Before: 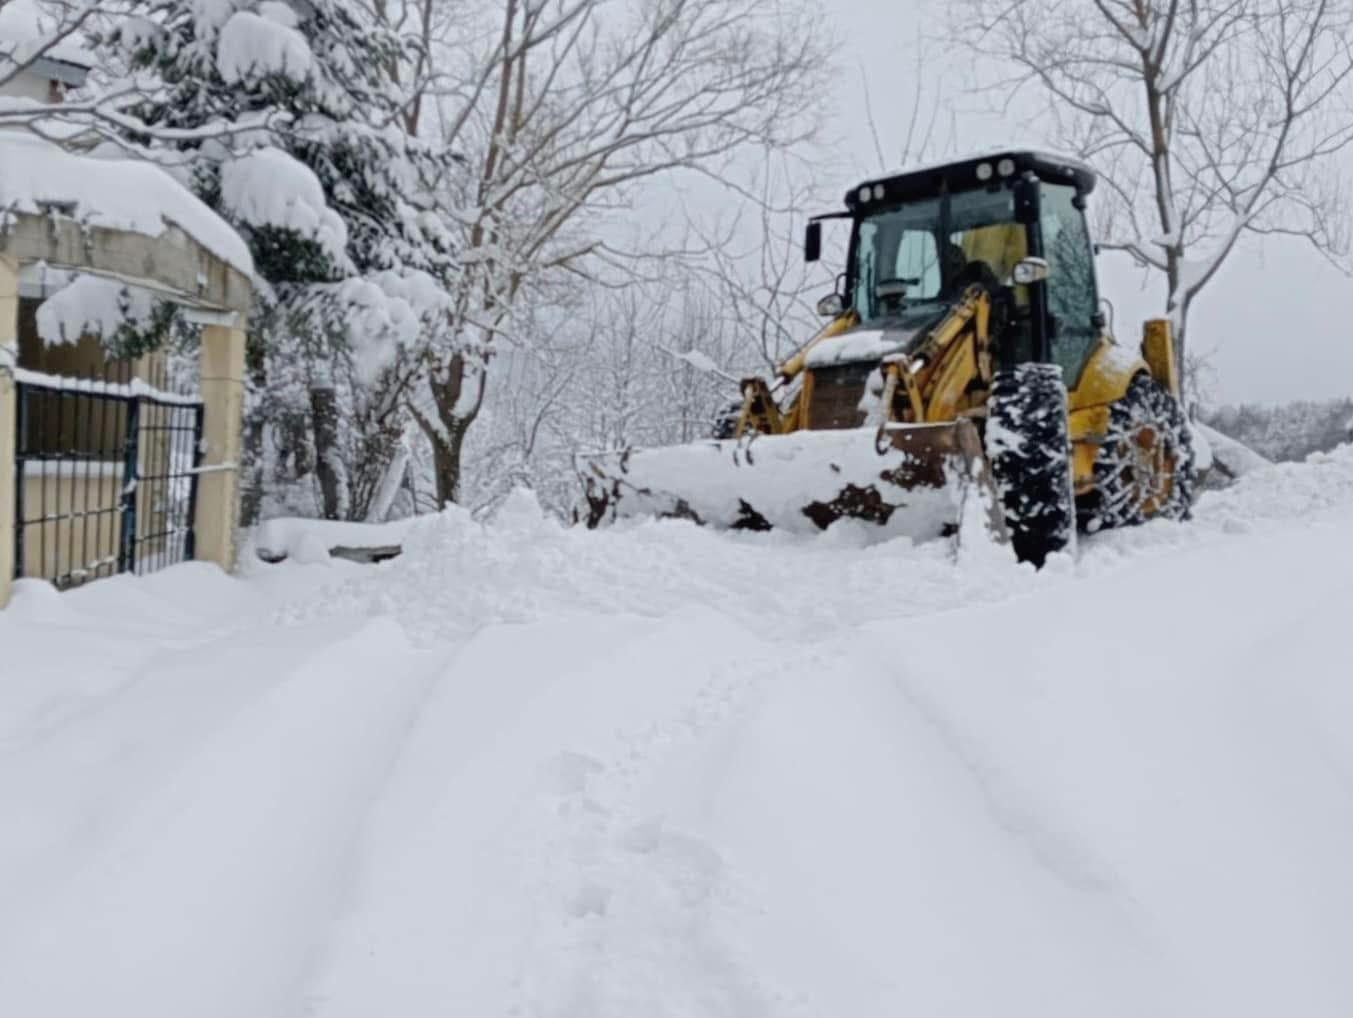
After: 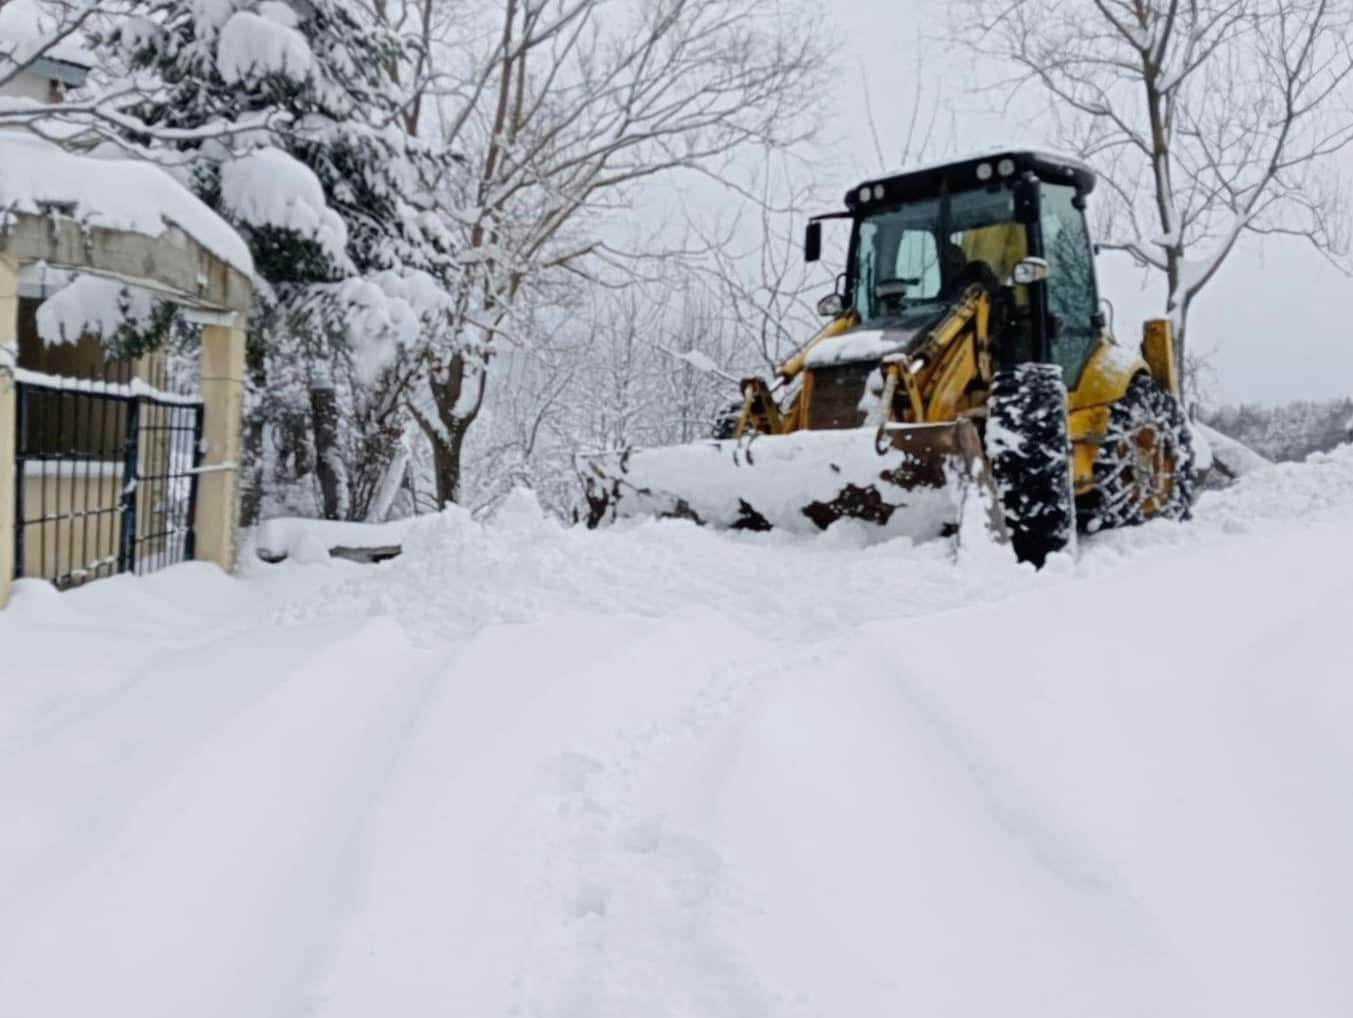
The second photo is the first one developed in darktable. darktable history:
tone curve "[contrast+]": curves: ch0 [(0, 0) (0.08, 0.06) (0.17, 0.14) (0.5, 0.5) (0.83, 0.86) (0.92, 0.94) (1, 1)], preserve colors none | blend: blend mode normal, opacity 100%; mask: uniform (no mask)
